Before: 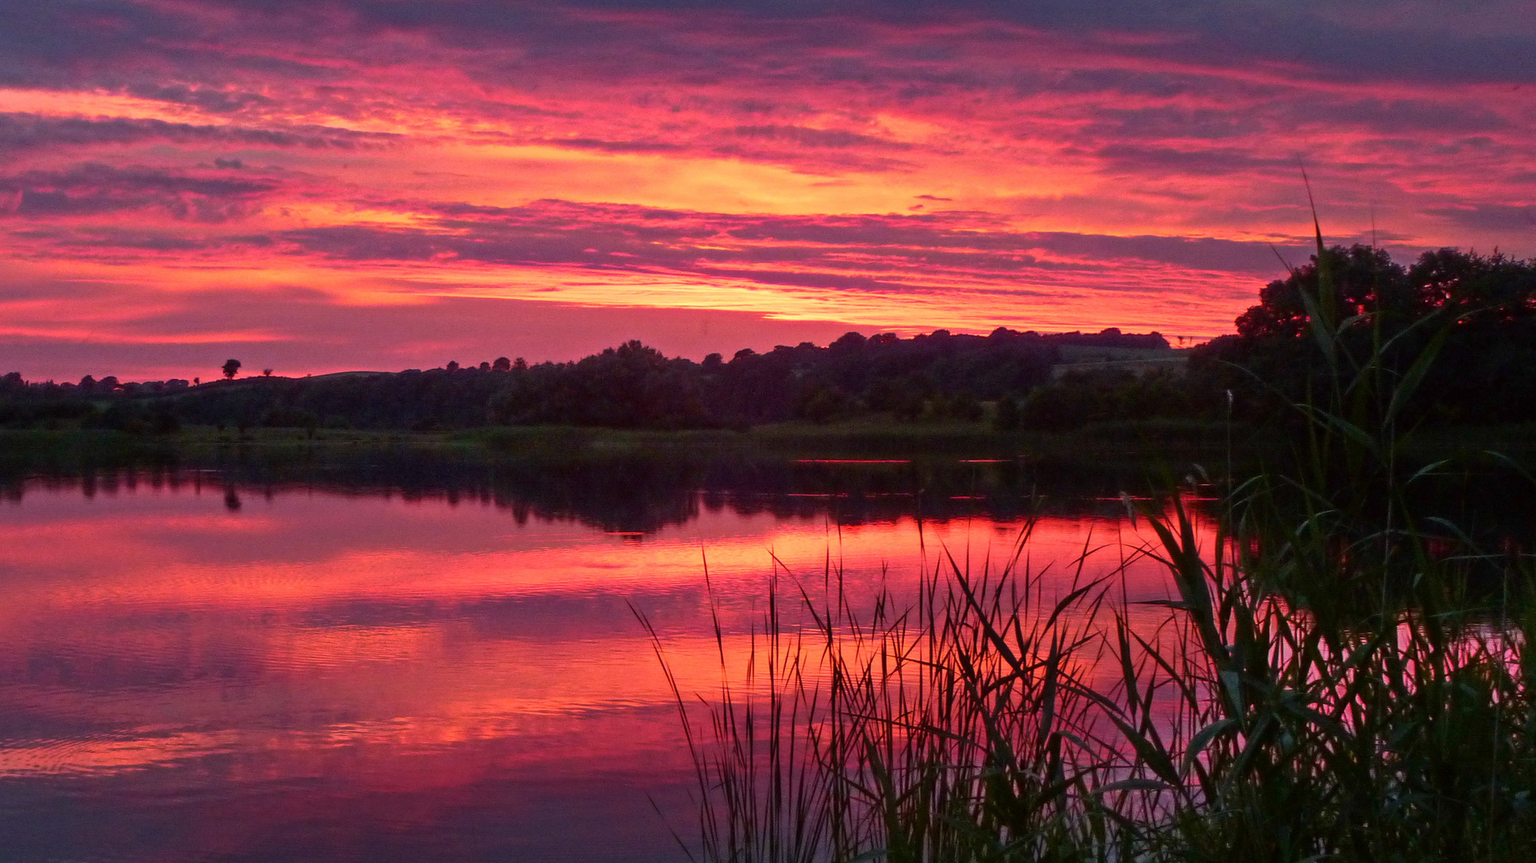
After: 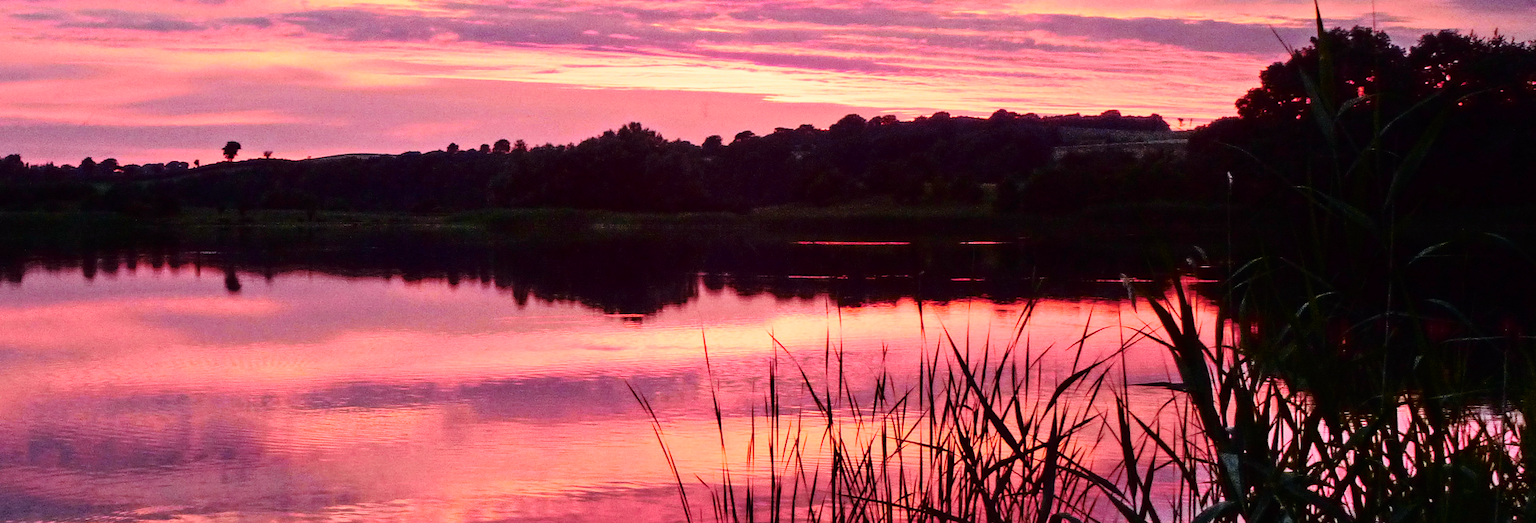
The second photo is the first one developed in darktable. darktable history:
crop and rotate: top 25.357%, bottom 13.942%
tone curve: curves: ch0 [(0, 0) (0.105, 0.044) (0.195, 0.128) (0.283, 0.283) (0.384, 0.404) (0.485, 0.531) (0.635, 0.7) (0.832, 0.858) (1, 0.977)]; ch1 [(0, 0) (0.161, 0.092) (0.35, 0.33) (0.379, 0.401) (0.448, 0.478) (0.498, 0.503) (0.531, 0.537) (0.586, 0.563) (0.687, 0.648) (1, 1)]; ch2 [(0, 0) (0.359, 0.372) (0.437, 0.437) (0.483, 0.484) (0.53, 0.515) (0.556, 0.553) (0.635, 0.589) (1, 1)], color space Lab, independent channels, preserve colors none
base curve: curves: ch0 [(0, 0) (0.028, 0.03) (0.121, 0.232) (0.46, 0.748) (0.859, 0.968) (1, 1)], preserve colors none
